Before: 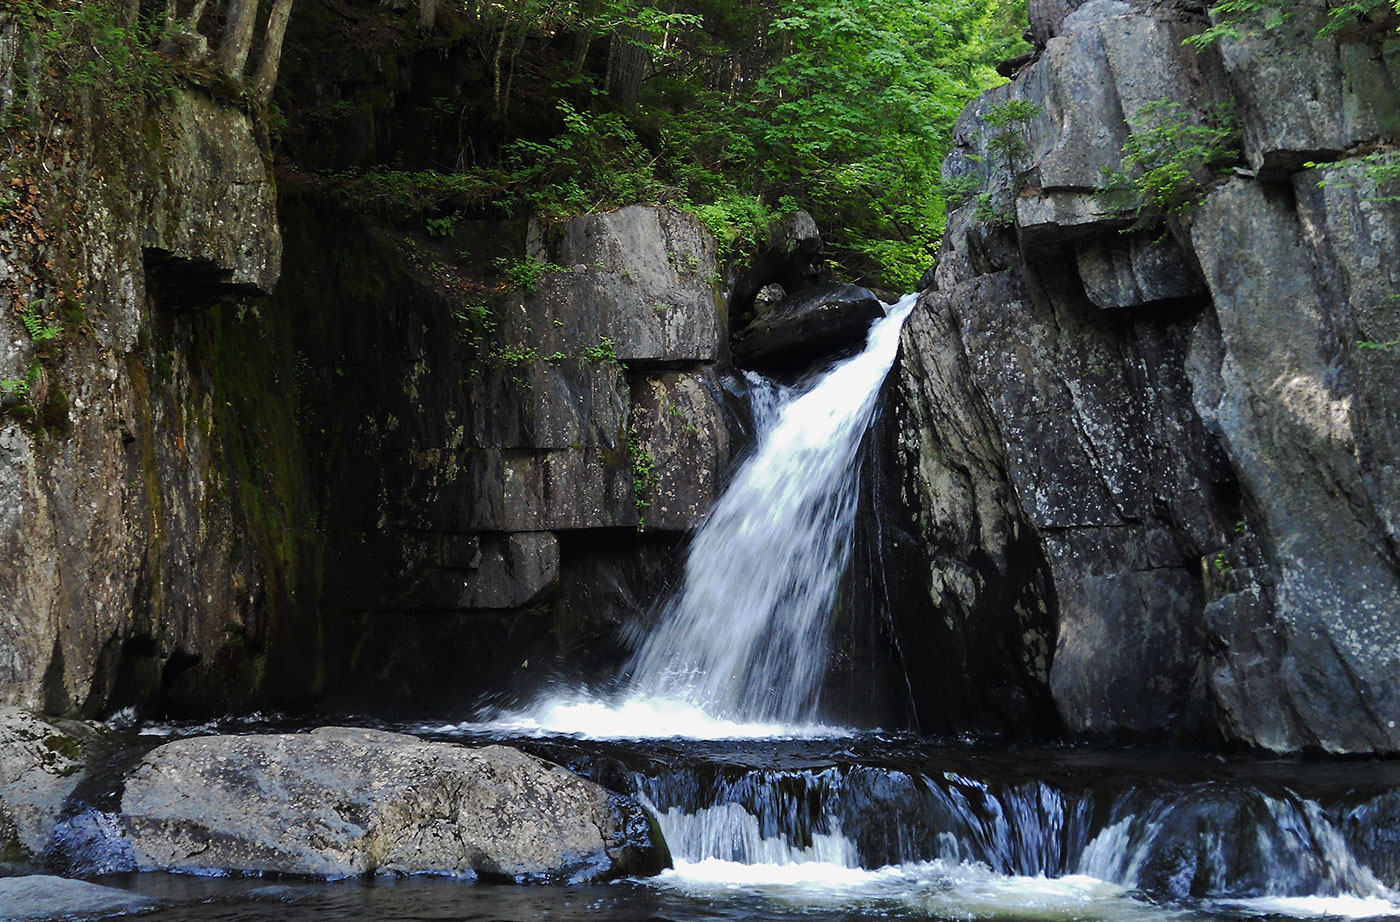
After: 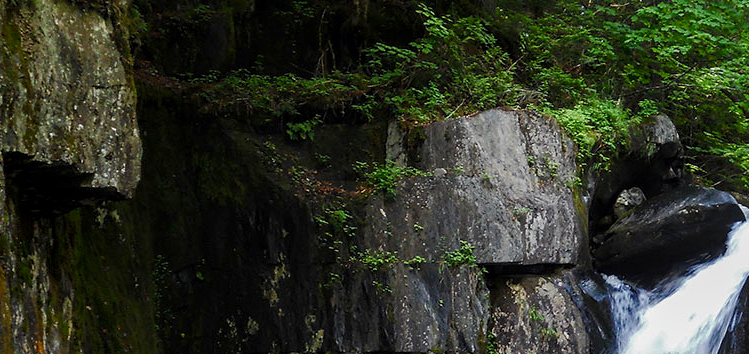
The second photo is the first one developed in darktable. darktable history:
color balance rgb: power › hue 328.98°, perceptual saturation grading › global saturation 20%, perceptual saturation grading › highlights -48.913%, perceptual saturation grading › shadows 25.618%
crop: left 10.034%, top 10.481%, right 36.412%, bottom 51.101%
local contrast: on, module defaults
